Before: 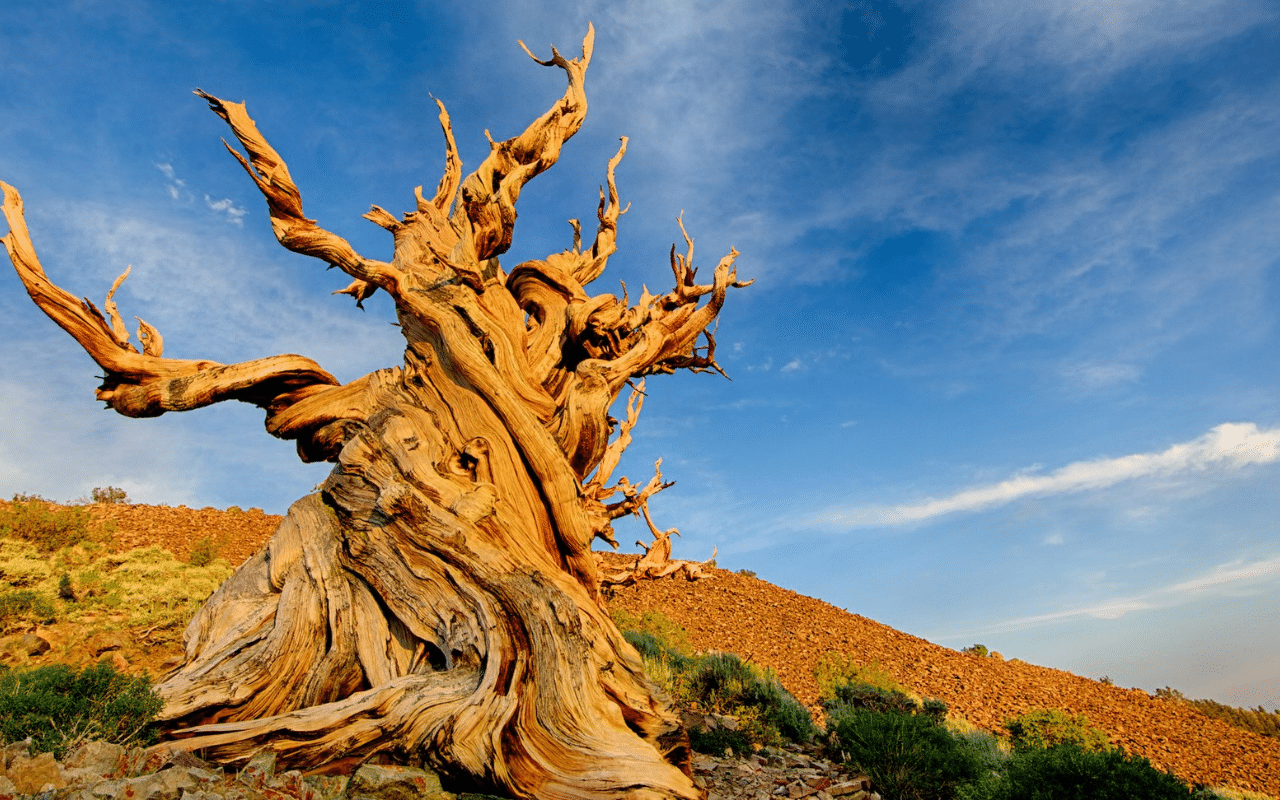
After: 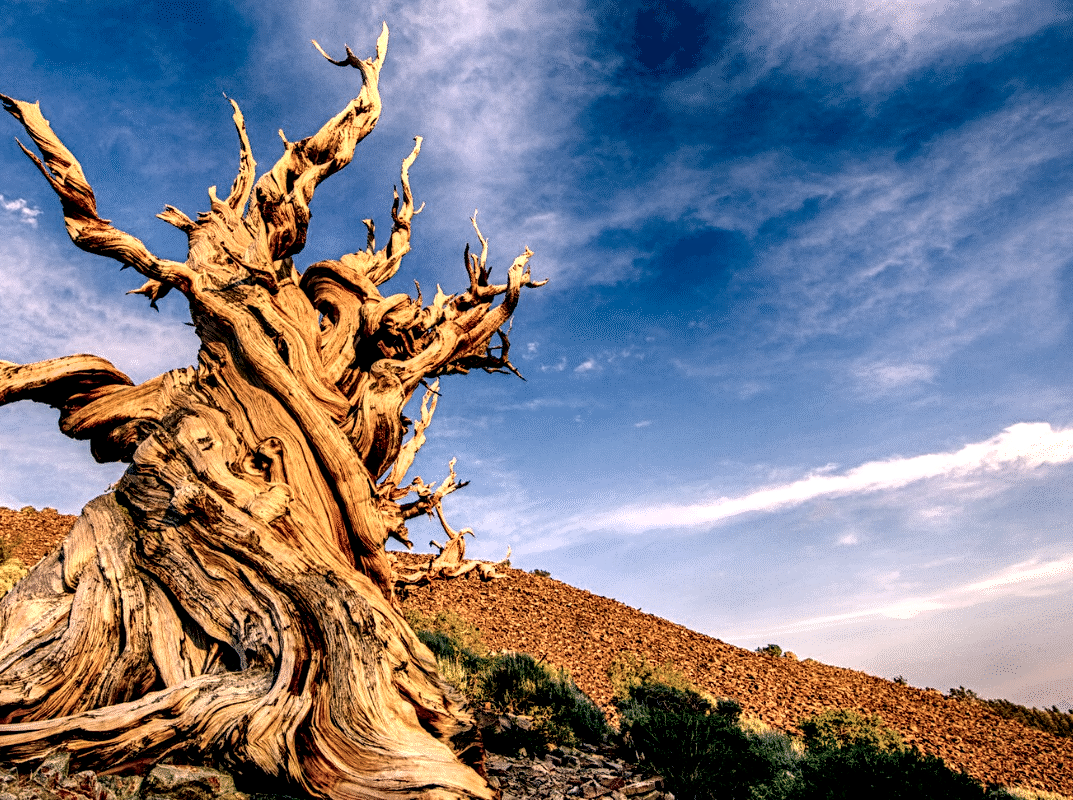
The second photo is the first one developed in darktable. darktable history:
crop: left 16.145%
local contrast: shadows 185%, detail 225%
color correction: highlights a* 14.46, highlights b* 5.85, shadows a* -5.53, shadows b* -15.24, saturation 0.85
